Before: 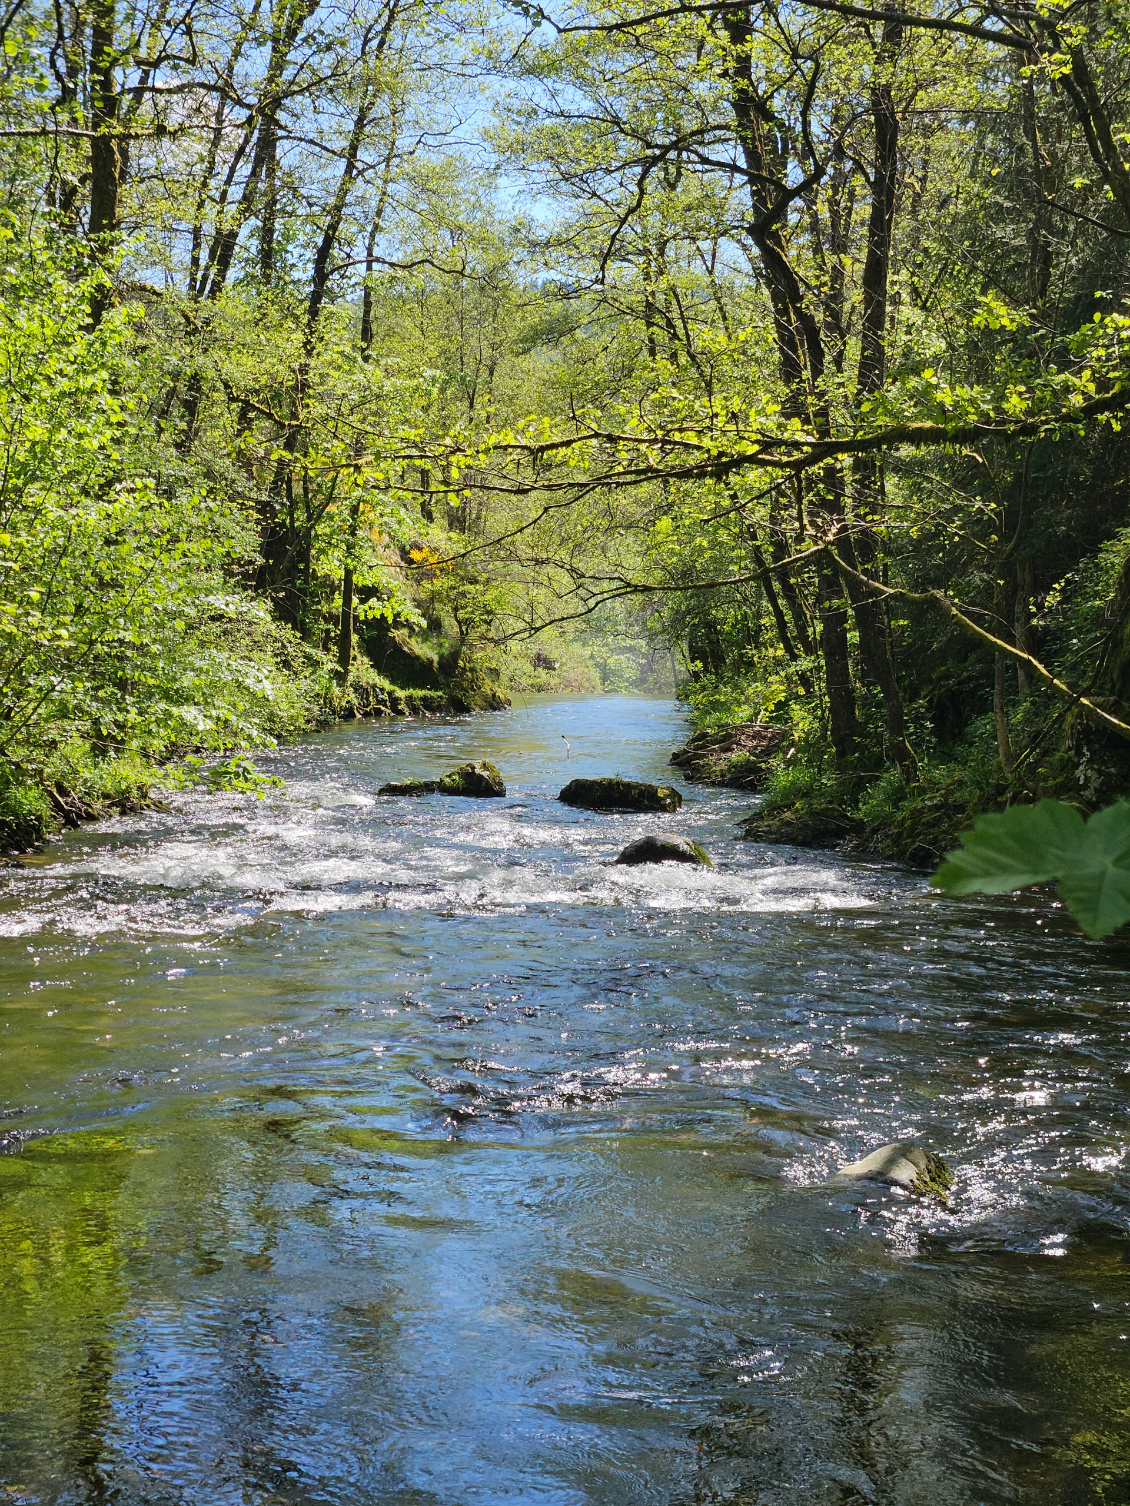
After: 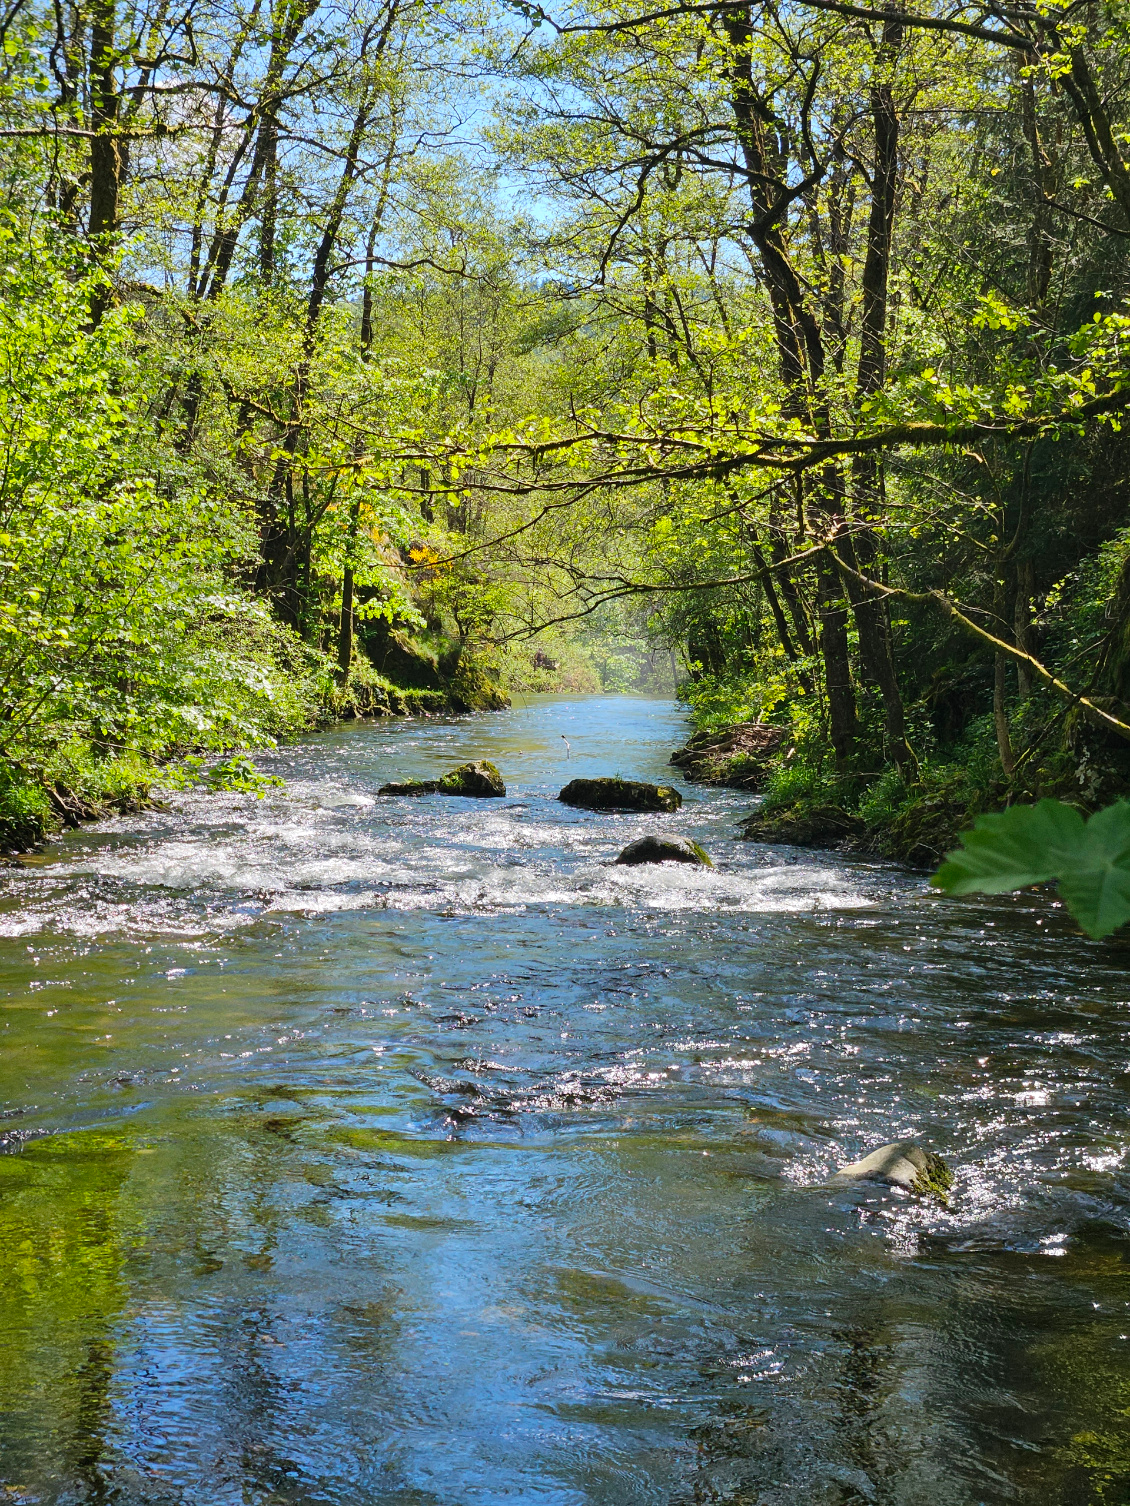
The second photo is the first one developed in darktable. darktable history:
shadows and highlights: shadows 12.29, white point adjustment 1.27, soften with gaussian
